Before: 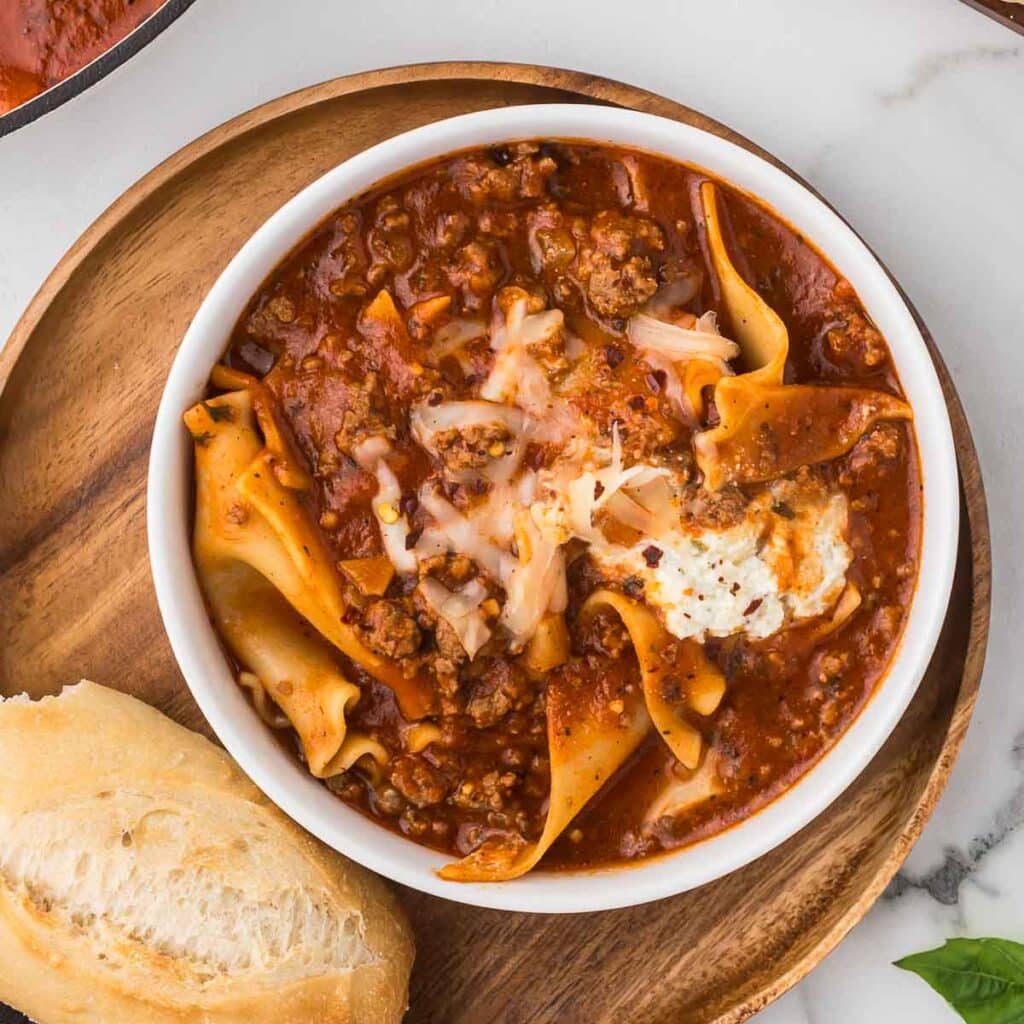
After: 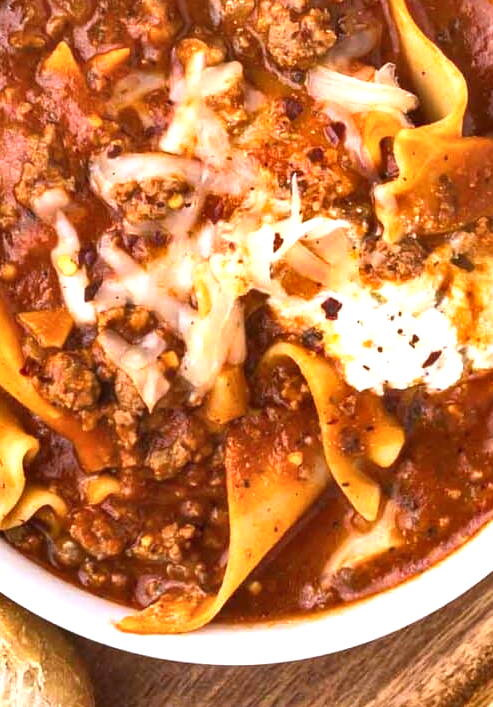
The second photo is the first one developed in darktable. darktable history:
crop: left 31.386%, top 24.313%, right 20.465%, bottom 6.632%
color calibration: illuminant as shot in camera, x 0.358, y 0.373, temperature 4628.91 K
exposure: black level correction 0, exposure 0.889 EV, compensate highlight preservation false
shadows and highlights: shadows 43.42, white point adjustment -1.54, soften with gaussian
